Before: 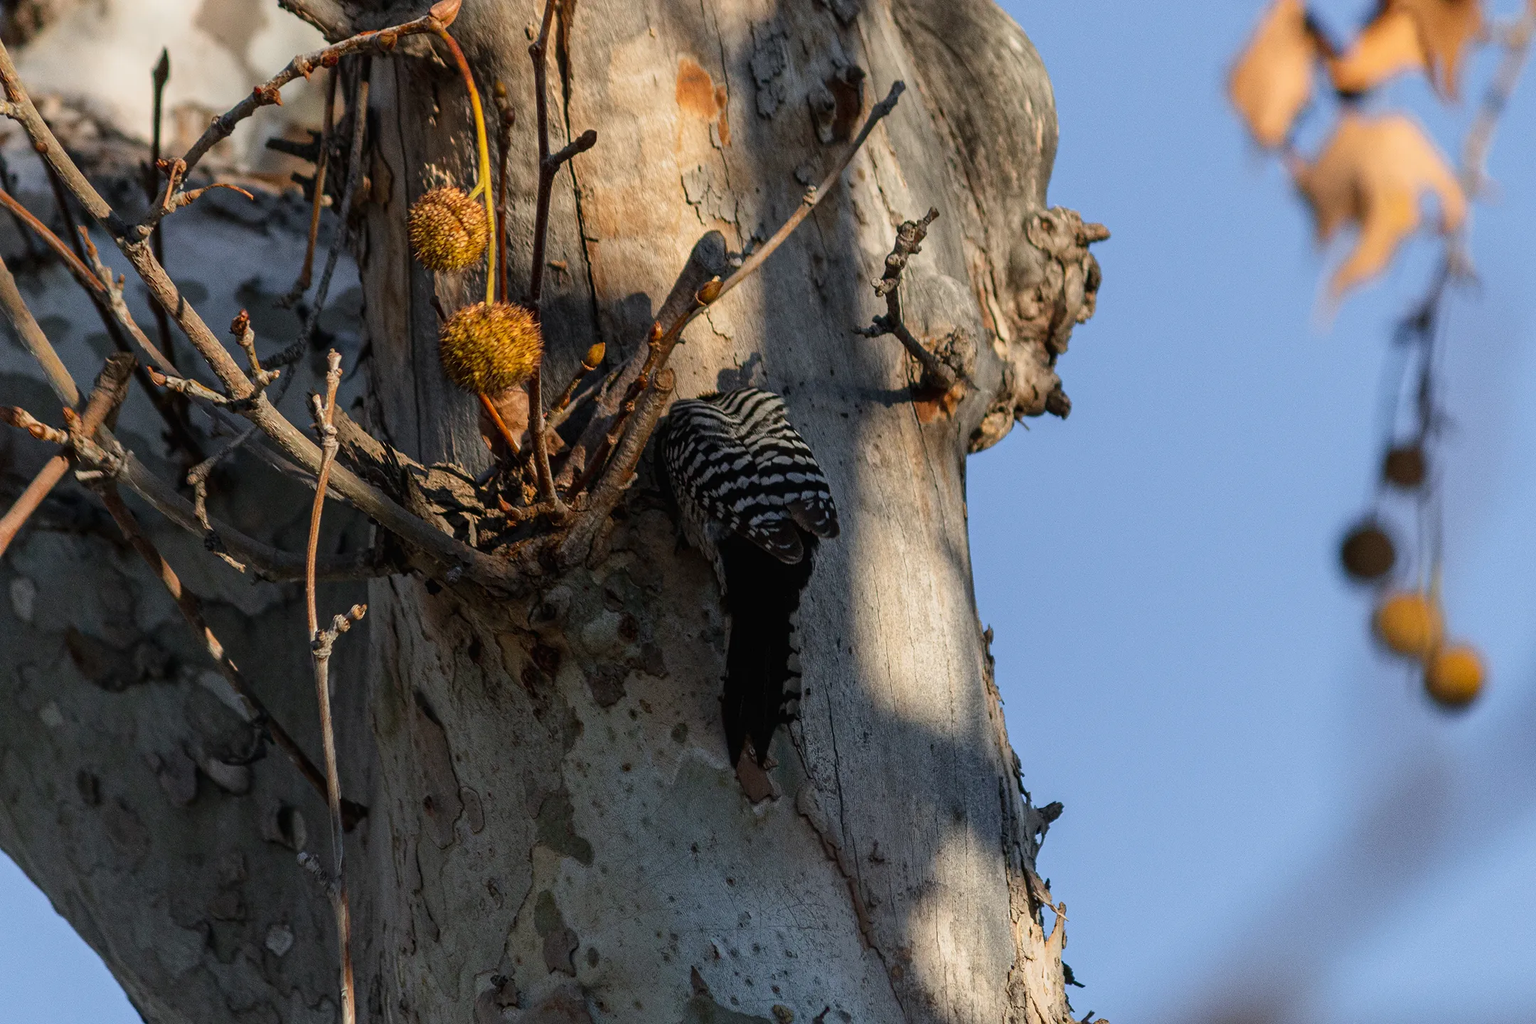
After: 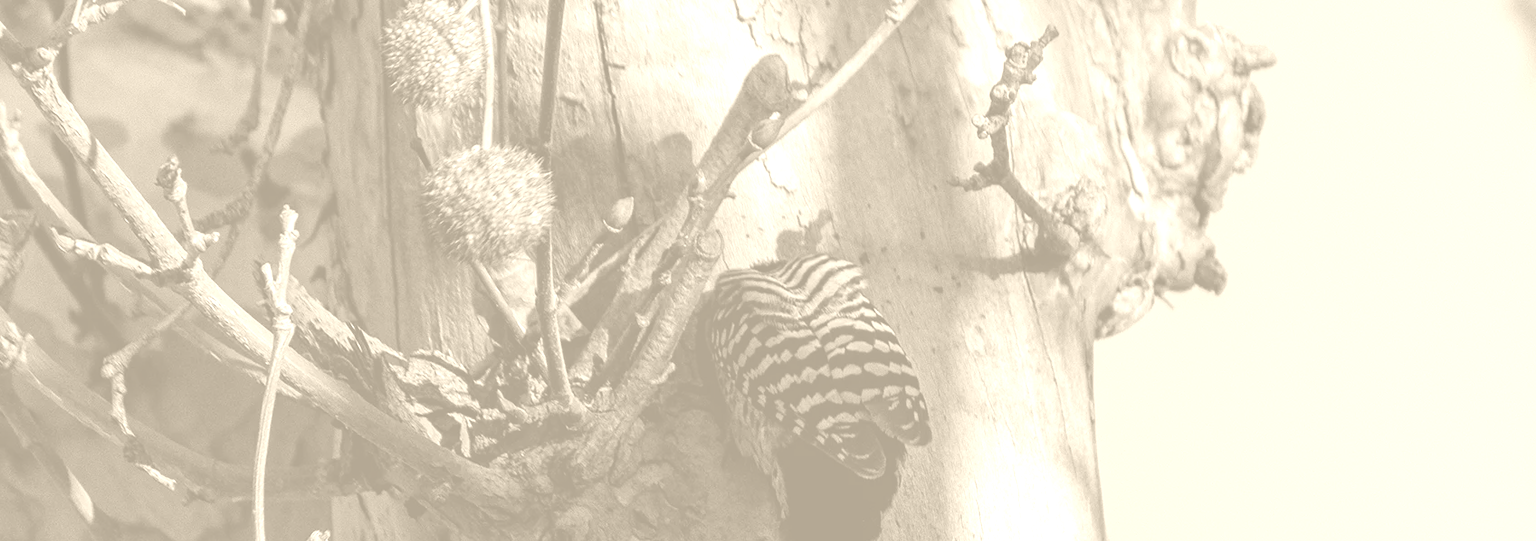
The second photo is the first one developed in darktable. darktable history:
crop: left 7.036%, top 18.398%, right 14.379%, bottom 40.043%
colorize: hue 36°, saturation 71%, lightness 80.79%
exposure: compensate highlight preservation false
